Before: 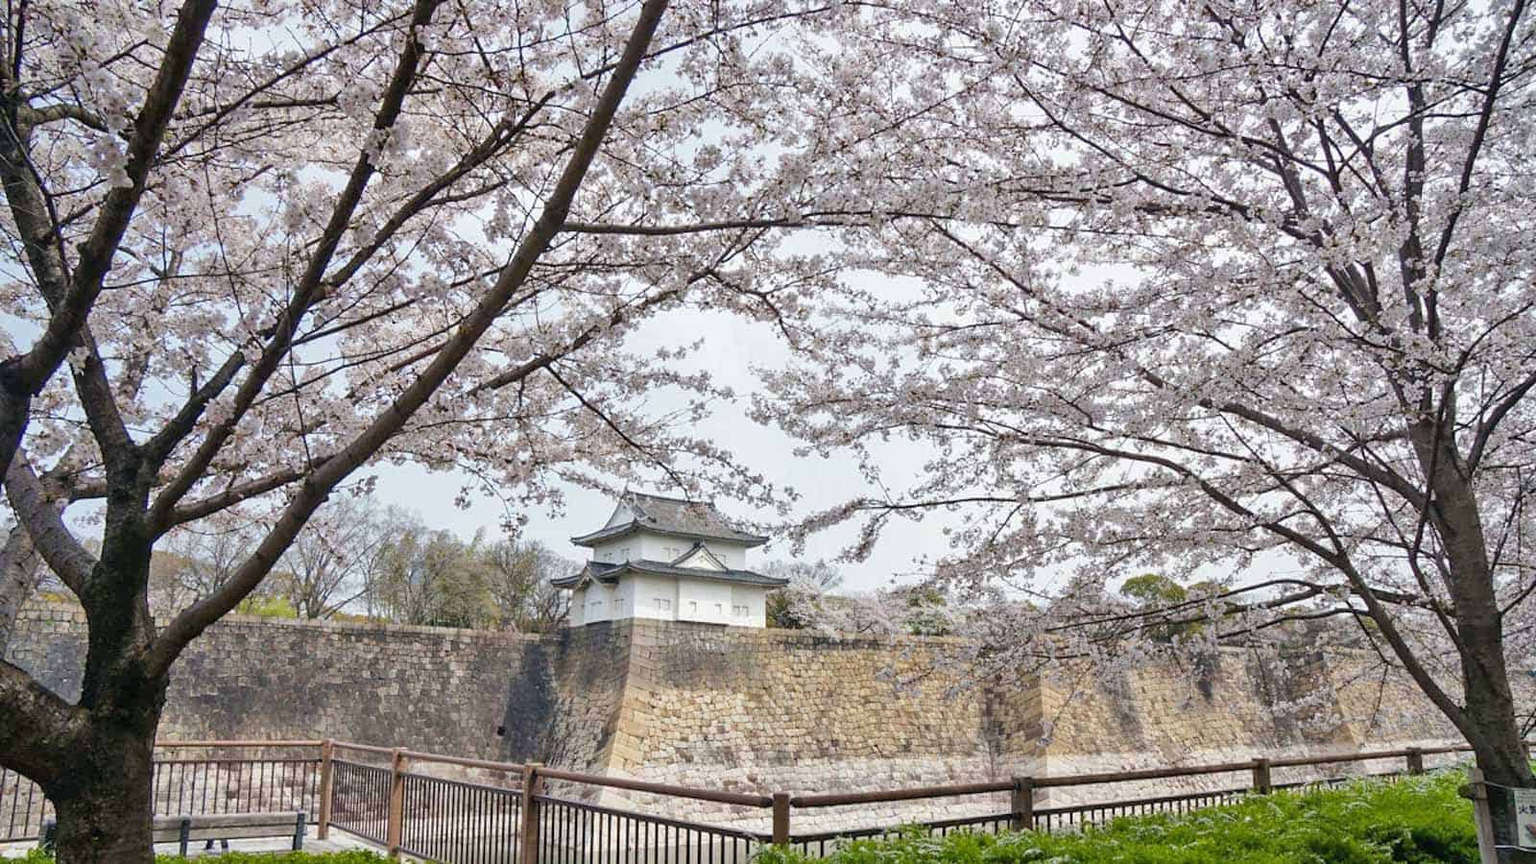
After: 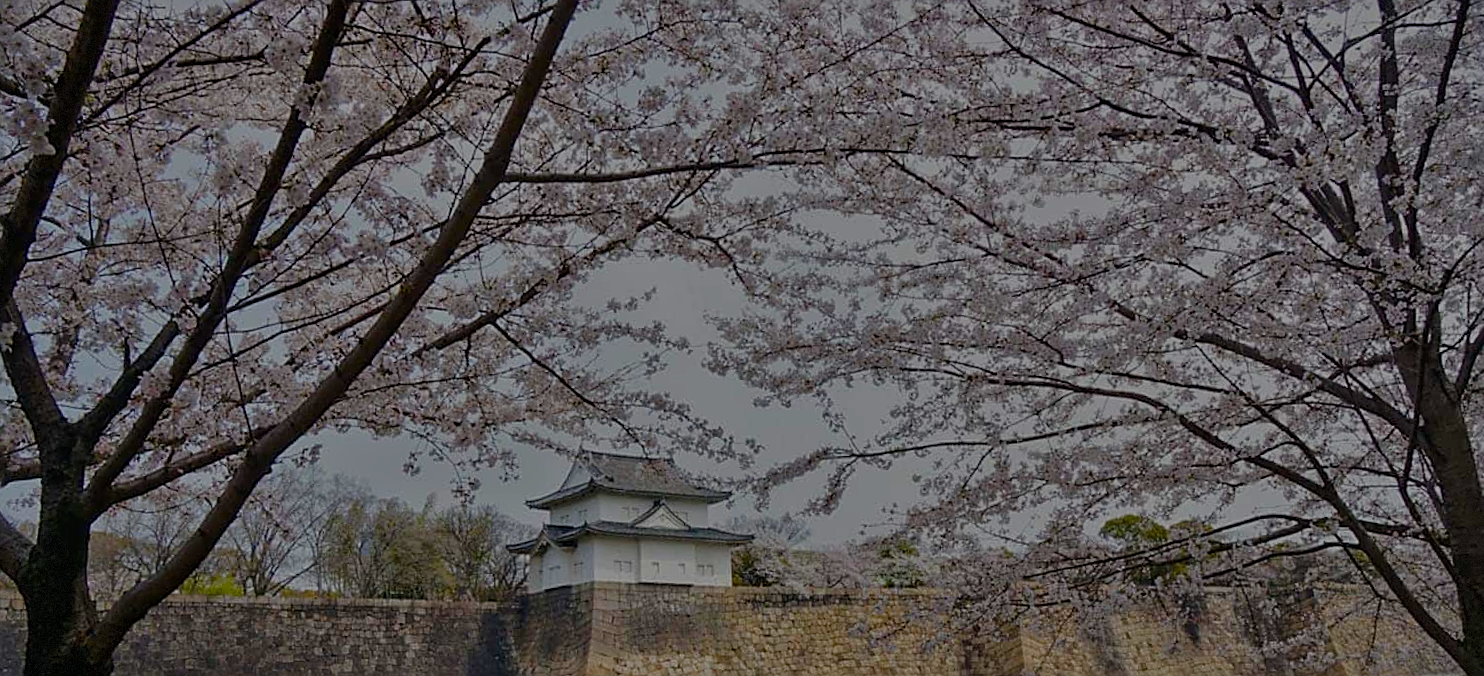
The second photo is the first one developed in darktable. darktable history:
crop: left 5.596%, top 10.314%, right 3.534%, bottom 19.395%
sharpen: on, module defaults
tone equalizer: -8 EV -2 EV, -7 EV -2 EV, -6 EV -2 EV, -5 EV -2 EV, -4 EV -2 EV, -3 EV -2 EV, -2 EV -2 EV, -1 EV -1.63 EV, +0 EV -2 EV
rotate and perspective: rotation -2.29°, automatic cropping off
white balance: red 1, blue 1
vignetting: fall-off start 100%, brightness -0.406, saturation -0.3, width/height ratio 1.324, dithering 8-bit output, unbound false
color balance rgb: perceptual saturation grading › global saturation 20%, perceptual saturation grading › highlights -25%, perceptual saturation grading › shadows 50%
